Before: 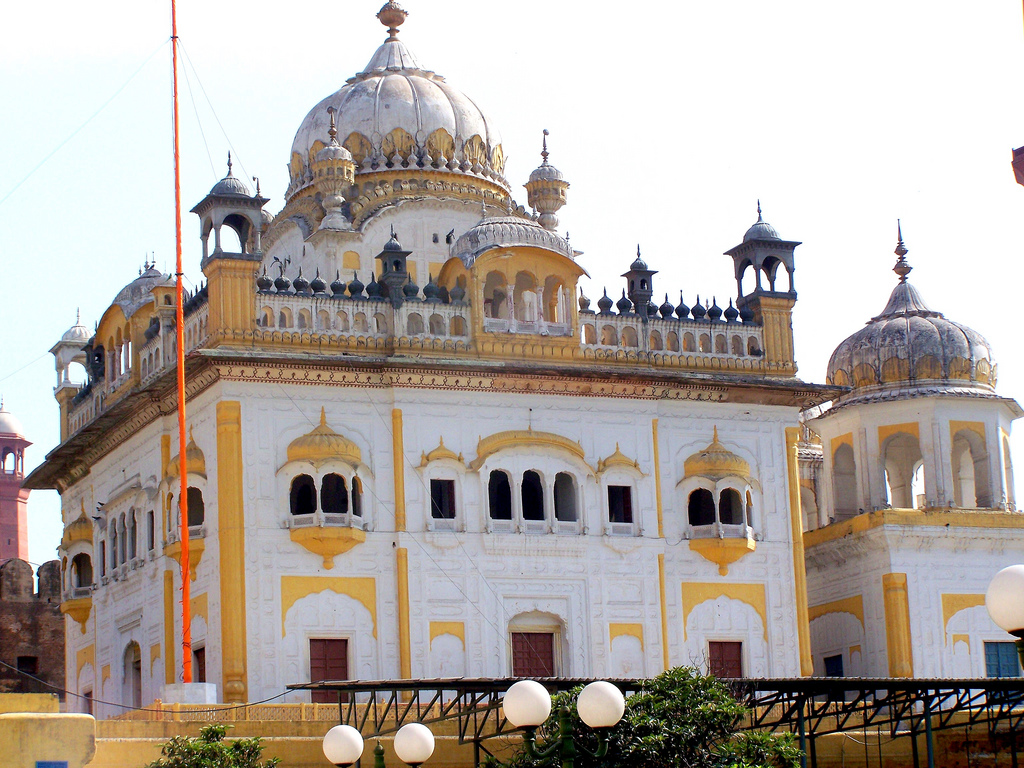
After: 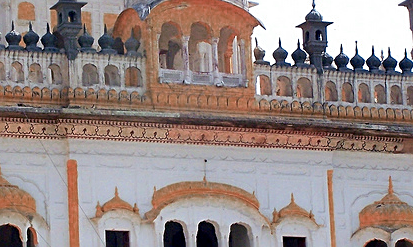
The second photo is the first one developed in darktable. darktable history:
crop: left 31.79%, top 32.5%, right 27.807%, bottom 35.311%
sharpen: on, module defaults
color zones: curves: ch0 [(0.006, 0.385) (0.143, 0.563) (0.243, 0.321) (0.352, 0.464) (0.516, 0.456) (0.625, 0.5) (0.75, 0.5) (0.875, 0.5)]; ch1 [(0, 0.5) (0.134, 0.504) (0.246, 0.463) (0.421, 0.515) (0.5, 0.56) (0.625, 0.5) (0.75, 0.5) (0.875, 0.5)]; ch2 [(0, 0.5) (0.131, 0.426) (0.307, 0.289) (0.38, 0.188) (0.513, 0.216) (0.625, 0.548) (0.75, 0.468) (0.838, 0.396) (0.971, 0.311)]
